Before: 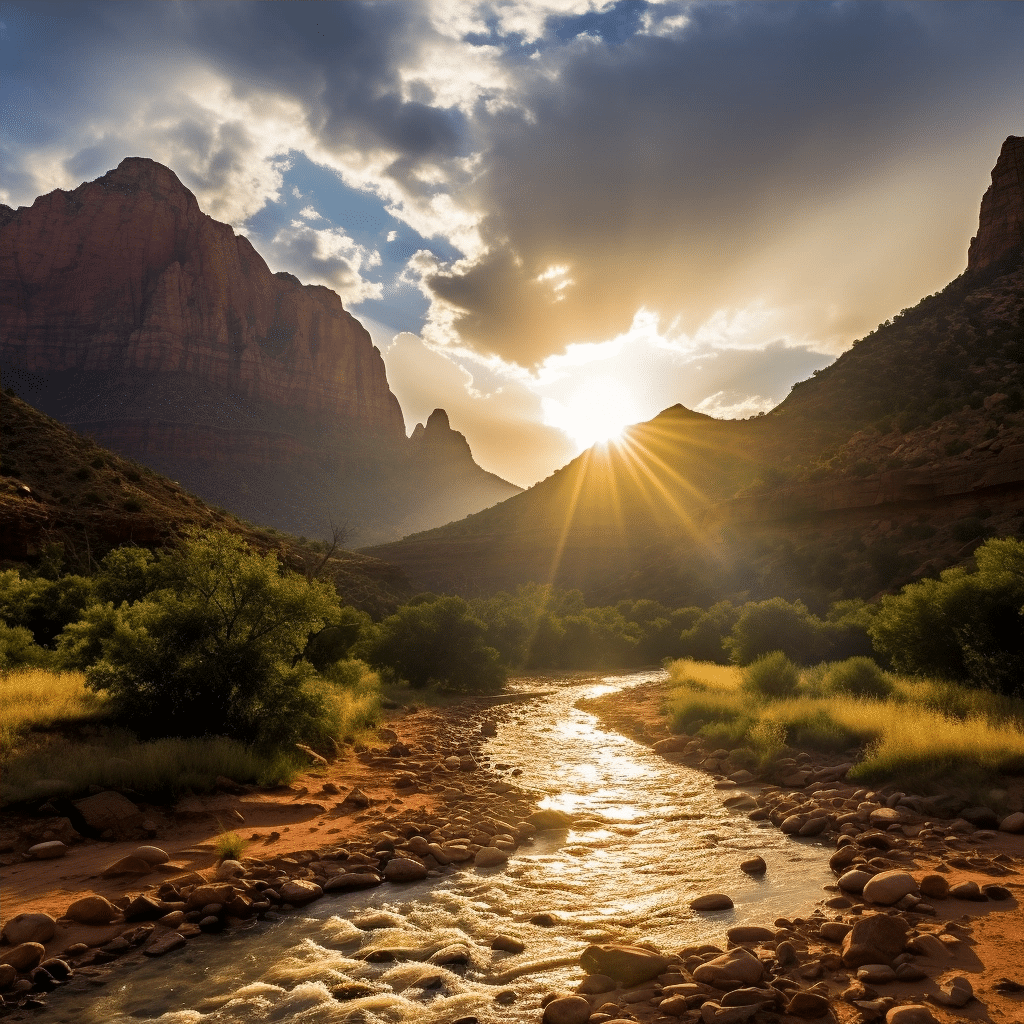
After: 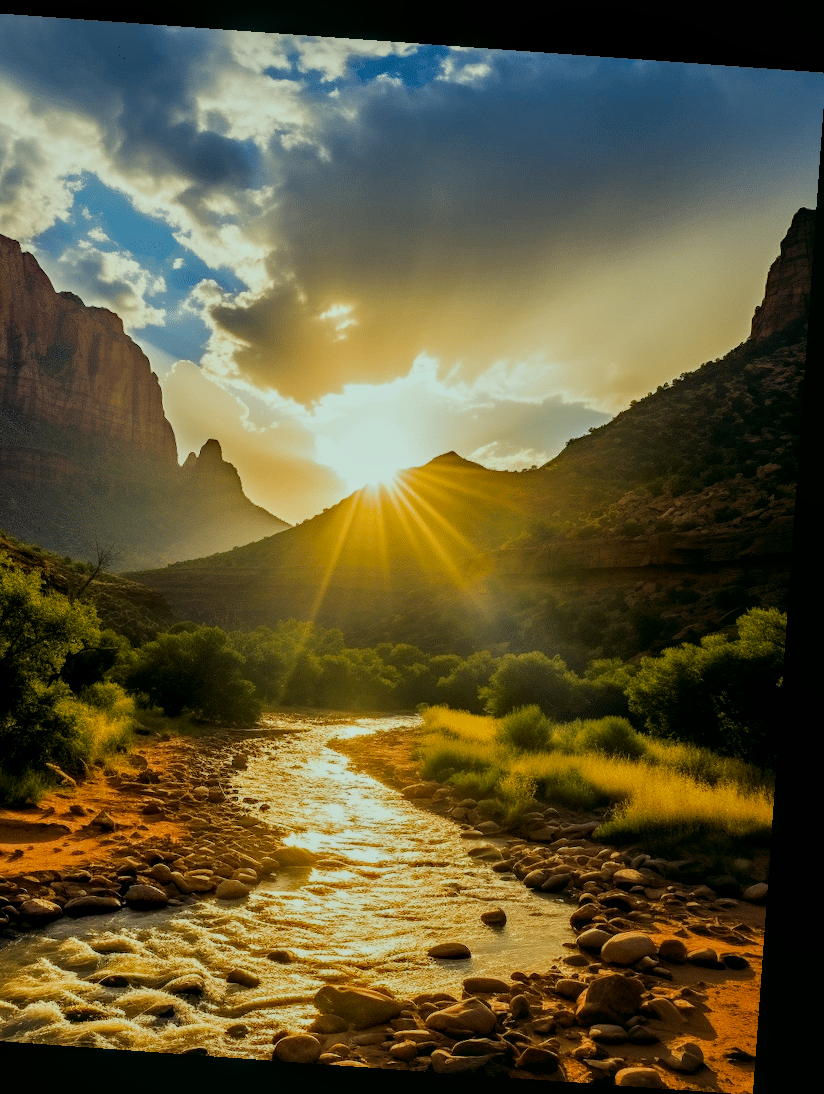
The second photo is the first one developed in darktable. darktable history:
local contrast: on, module defaults
tone equalizer: on, module defaults
crop and rotate: left 24.6%
haze removal: compatibility mode true, adaptive false
filmic rgb: black relative exposure -7.65 EV, white relative exposure 4.56 EV, hardness 3.61
color correction: highlights a* -7.33, highlights b* 1.26, shadows a* -3.55, saturation 1.4
rotate and perspective: rotation 4.1°, automatic cropping off
